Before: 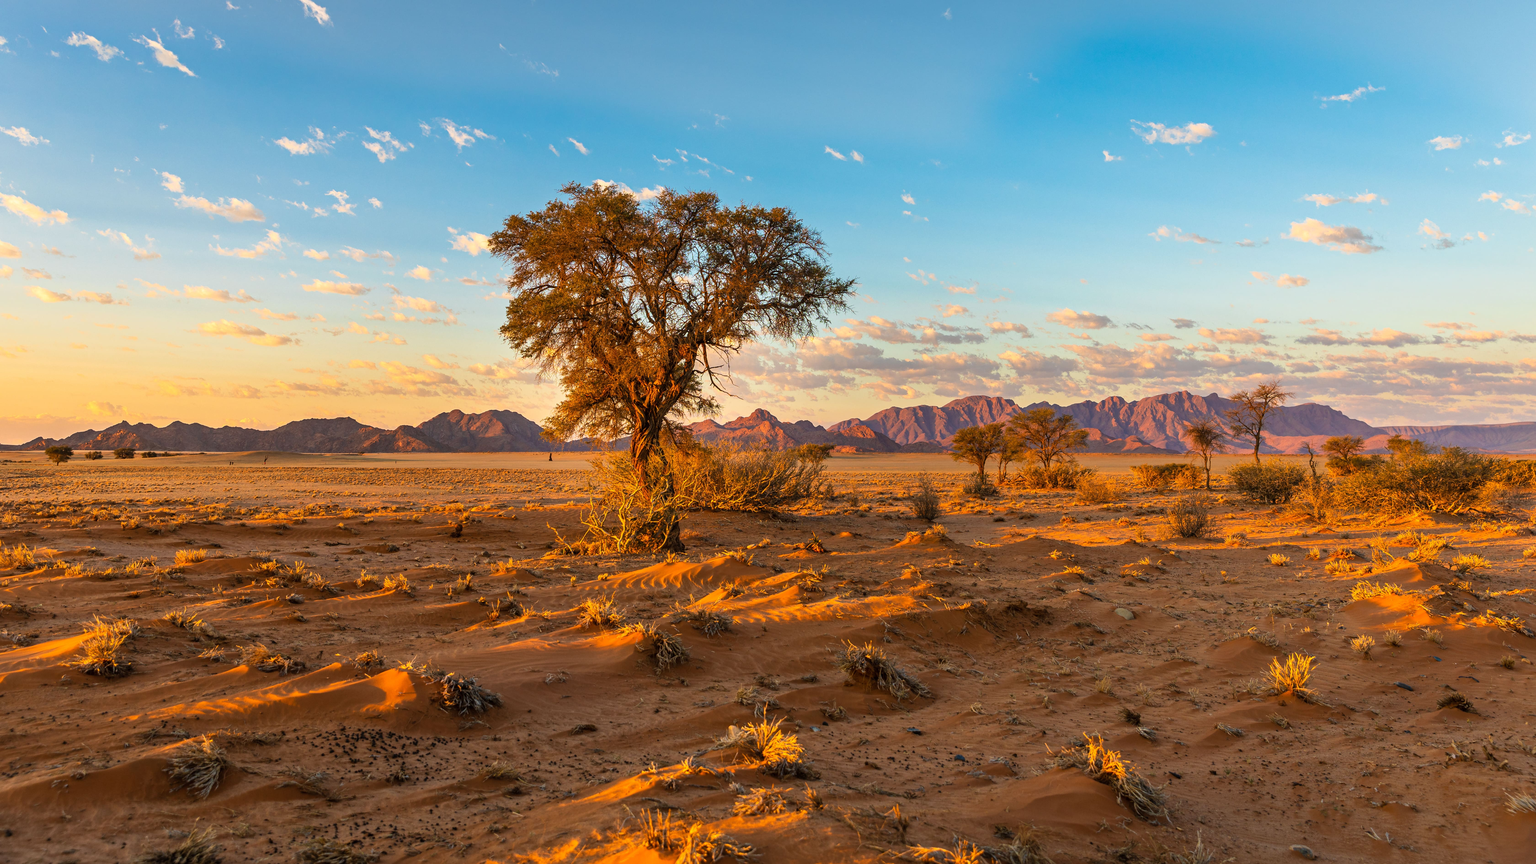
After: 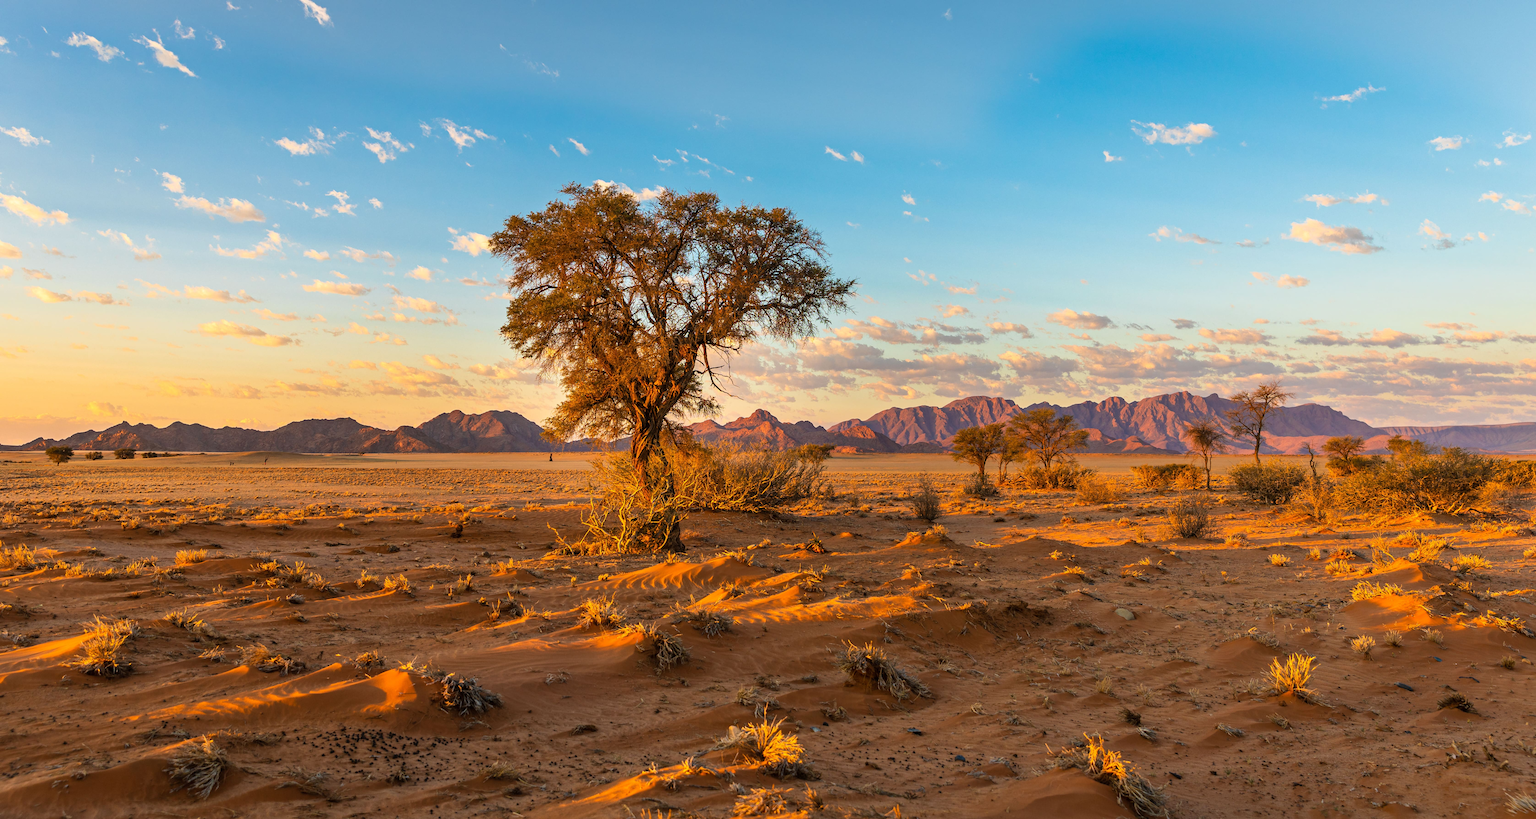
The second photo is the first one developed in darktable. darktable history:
crop and rotate: top 0%, bottom 5.097%
exposure: compensate highlight preservation false
